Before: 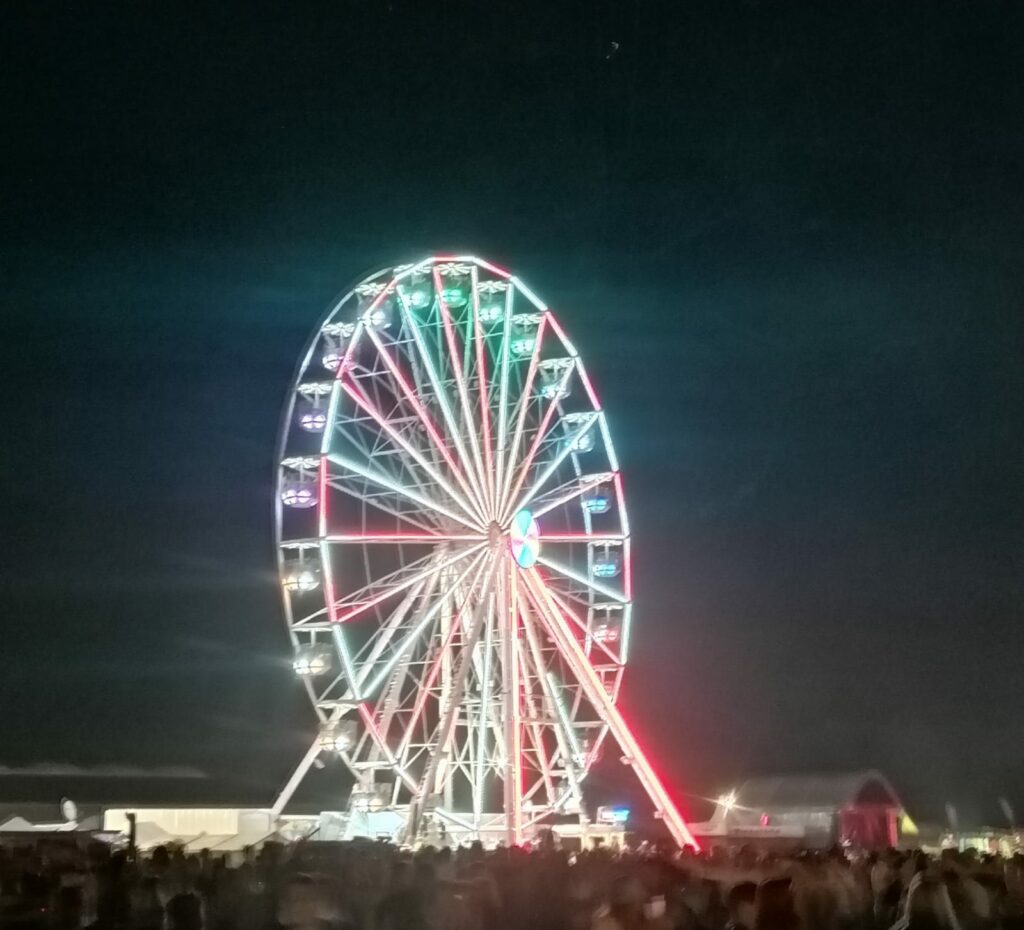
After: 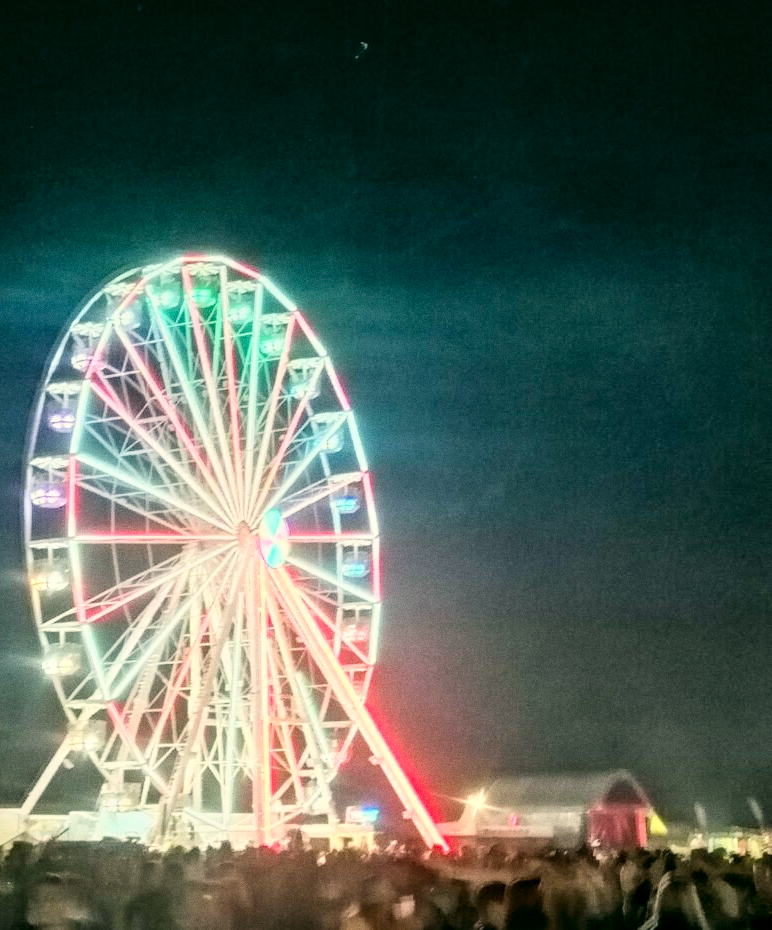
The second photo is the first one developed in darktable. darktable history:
color correction: highlights a* -0.482, highlights b* 9.48, shadows a* -9.48, shadows b* 0.803
exposure: black level correction 0, exposure 0.6 EV, compensate exposure bias true, compensate highlight preservation false
crop and rotate: left 24.6%
local contrast: detail 130%
grain: strength 26%
contrast brightness saturation: contrast 0.2, brightness 0.16, saturation 0.22
filmic rgb: black relative exposure -7.65 EV, white relative exposure 4.56 EV, hardness 3.61, color science v6 (2022)
